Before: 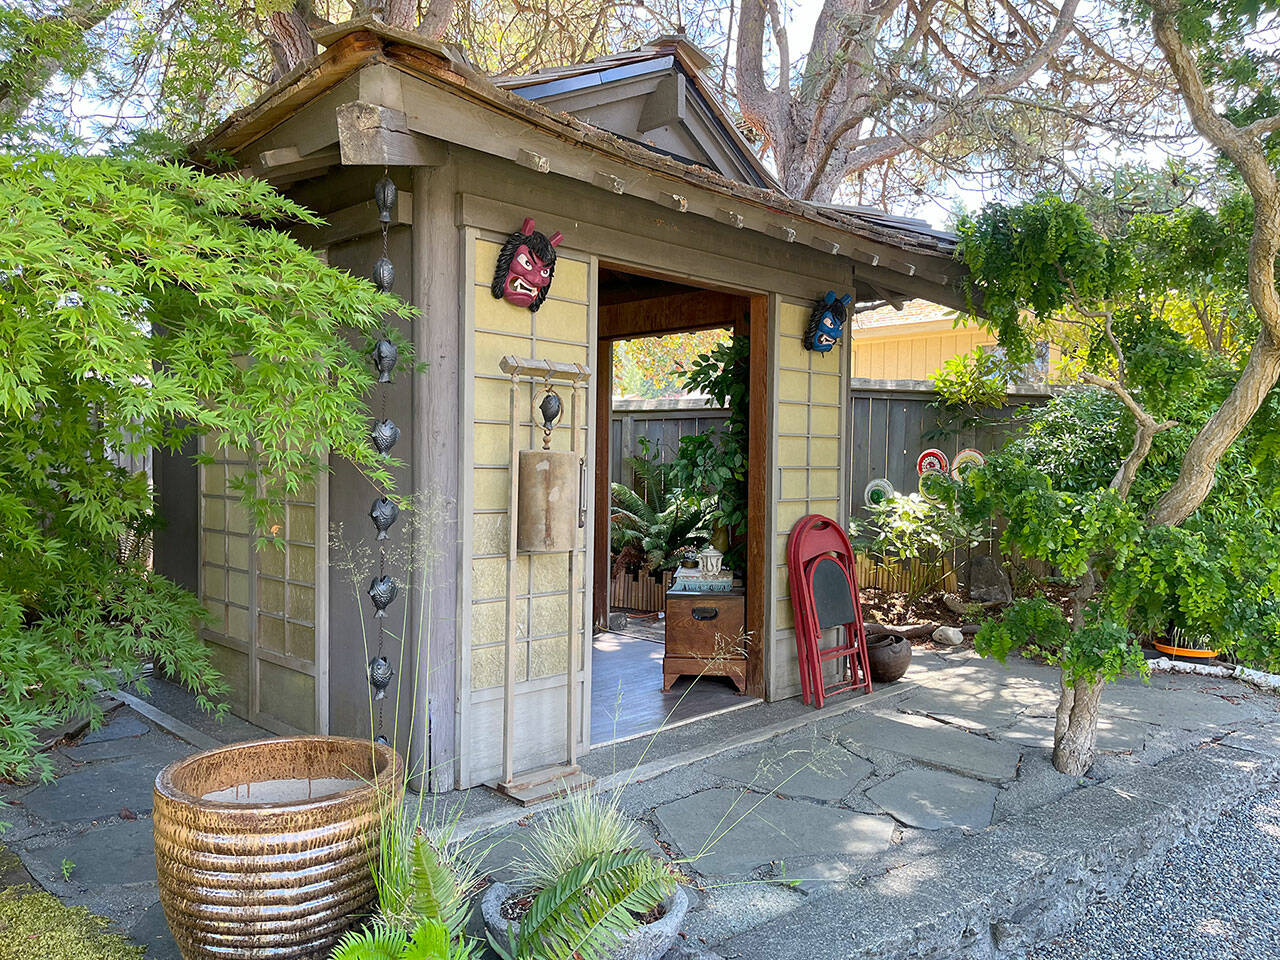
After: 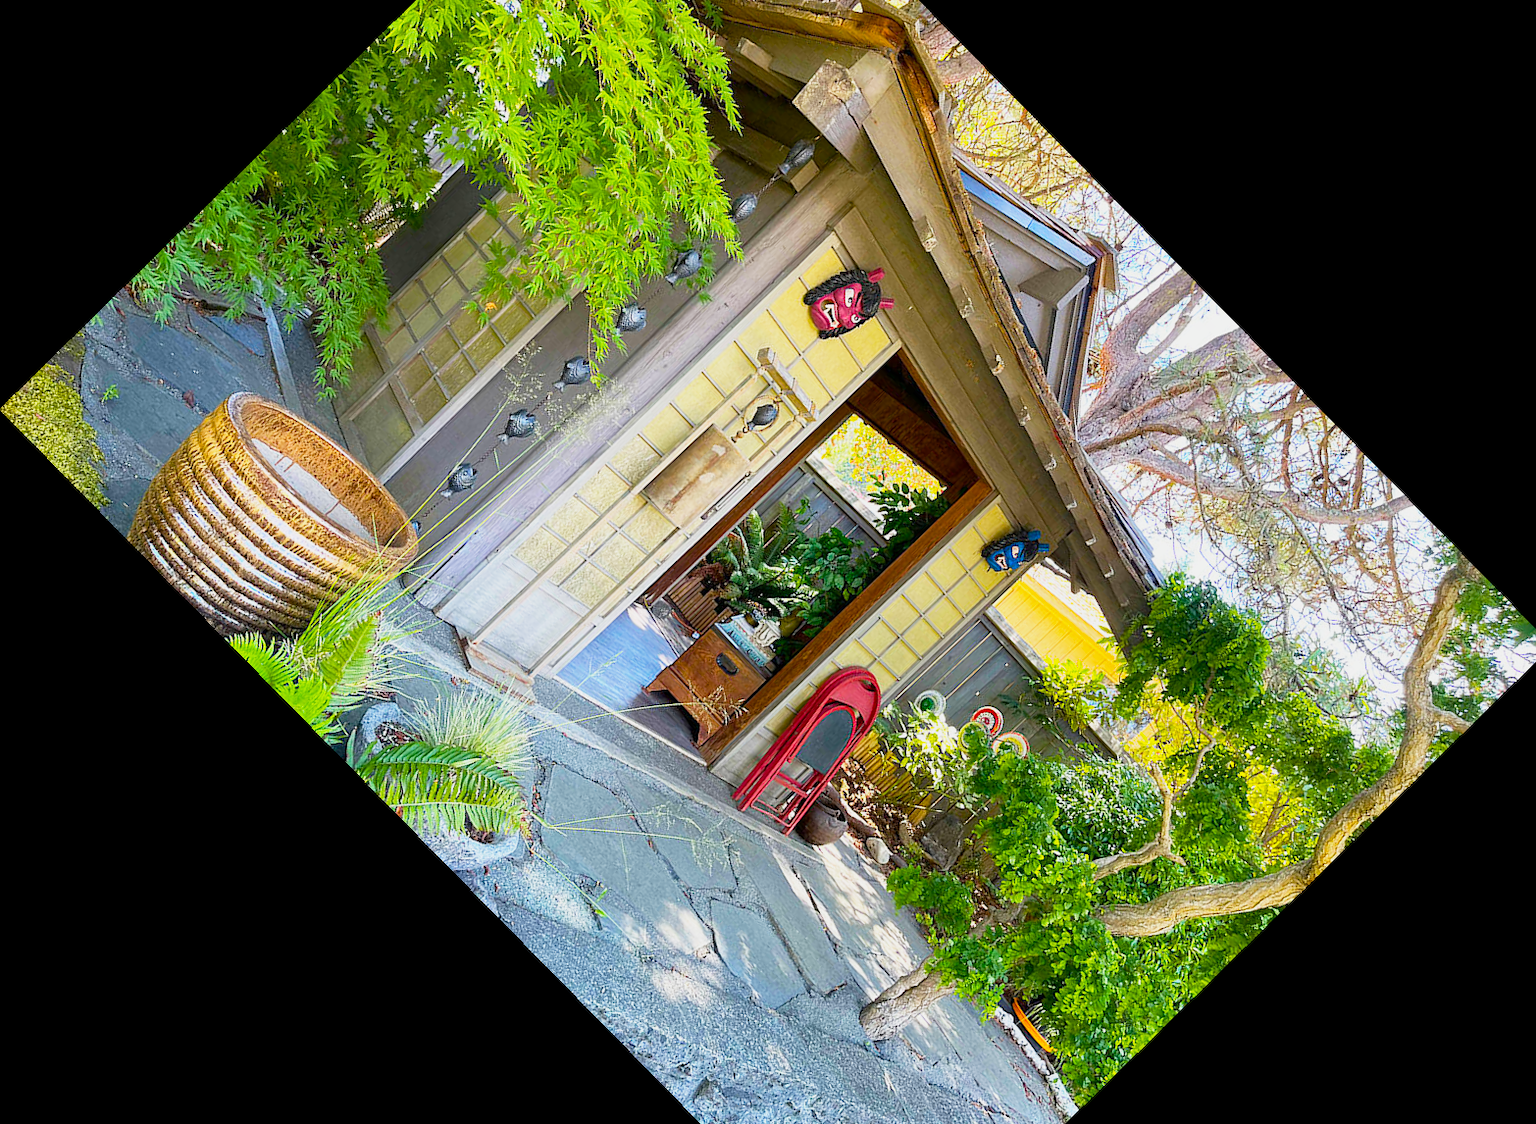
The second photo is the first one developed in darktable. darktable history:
color balance rgb: linear chroma grading › global chroma 25.458%, perceptual saturation grading › global saturation 15.019%, global vibrance 20%
crop and rotate: angle -45.53°, top 16.089%, right 0.956%, bottom 11.628%
base curve: curves: ch0 [(0, 0) (0.088, 0.125) (0.176, 0.251) (0.354, 0.501) (0.613, 0.749) (1, 0.877)], preserve colors none
